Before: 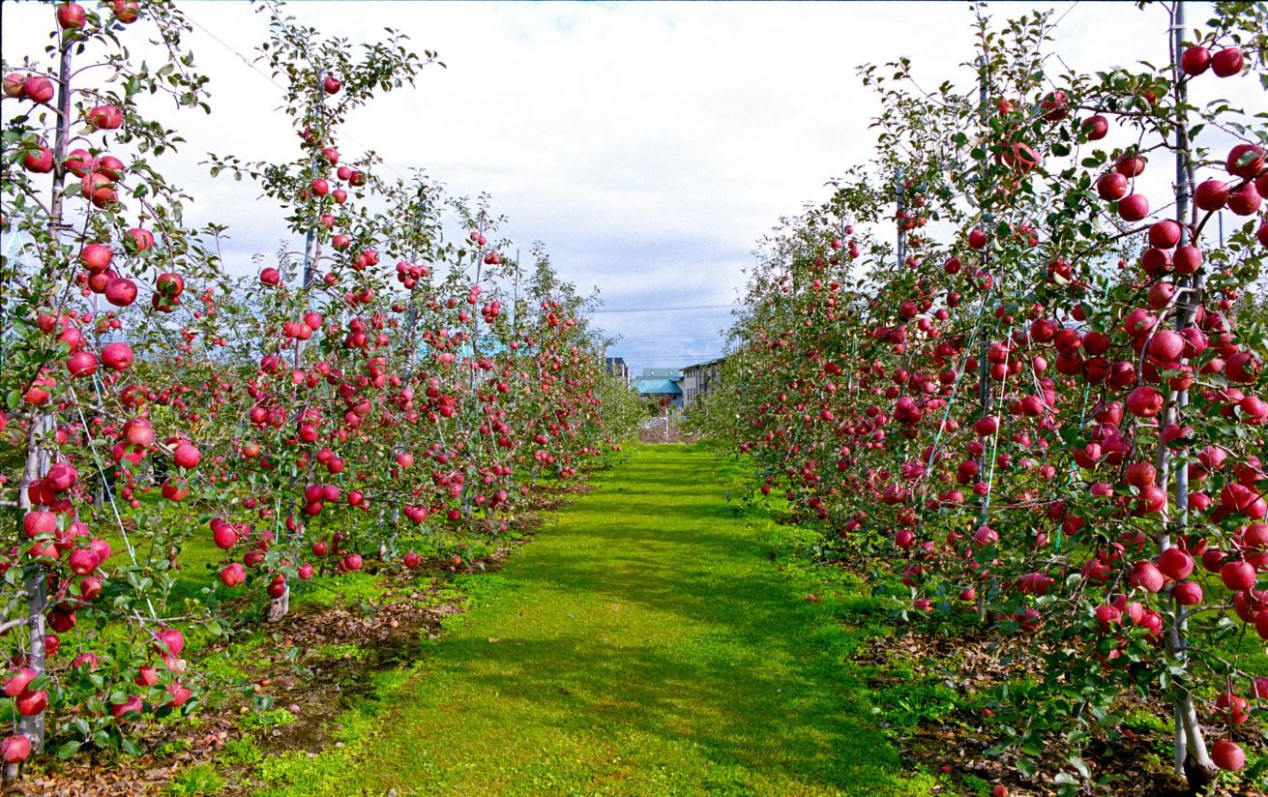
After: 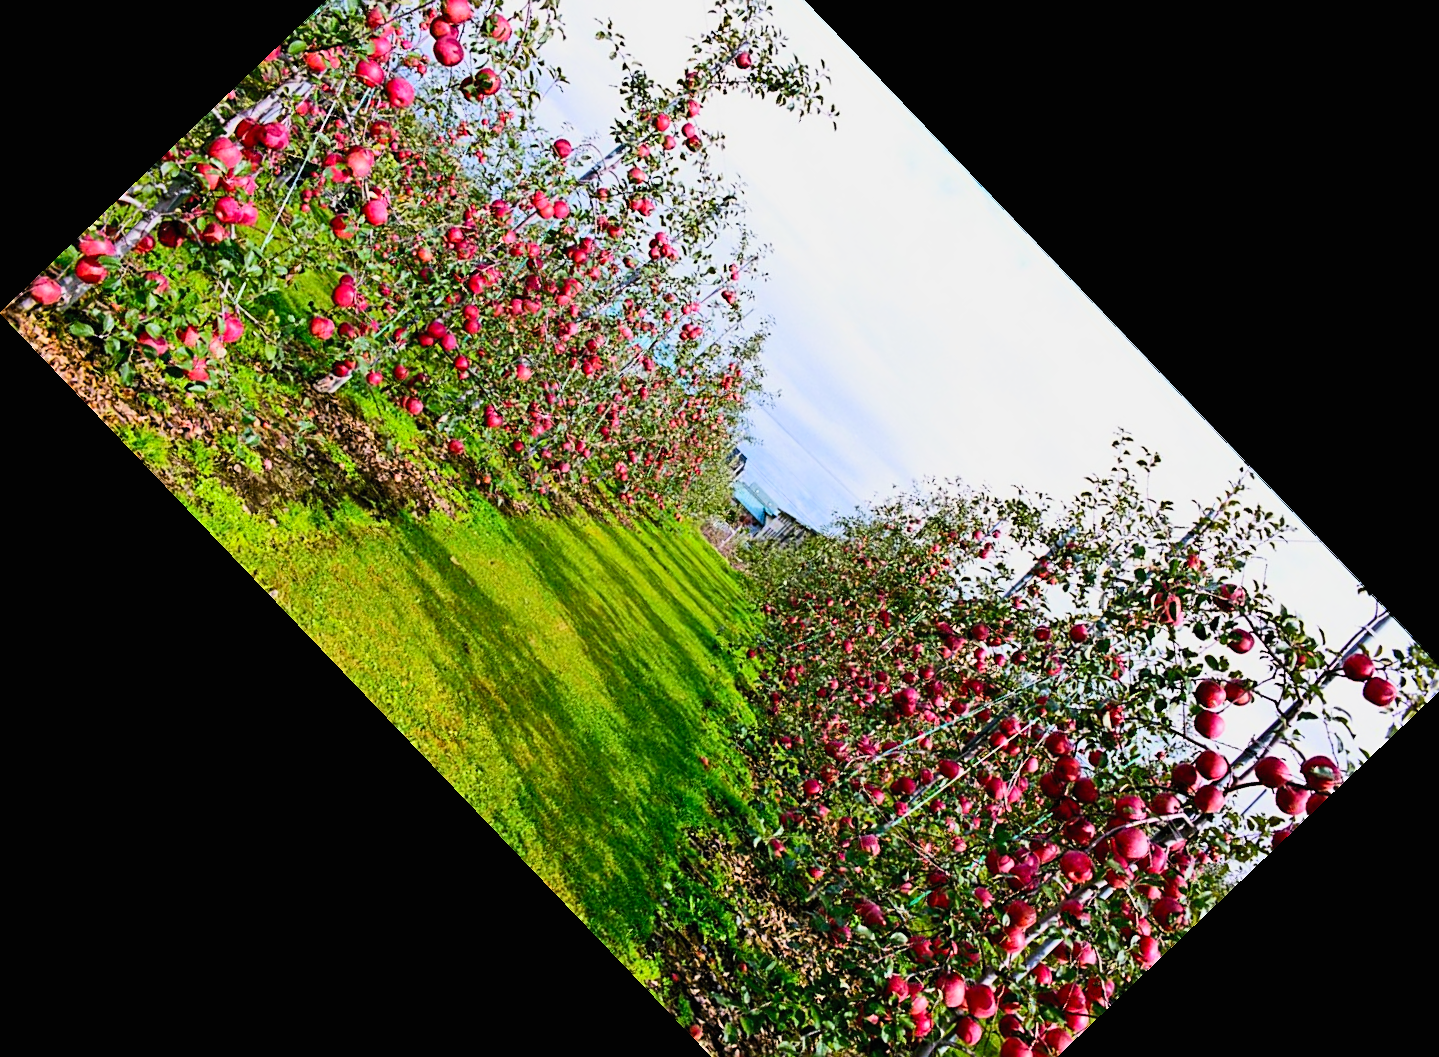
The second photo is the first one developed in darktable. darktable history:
filmic rgb: black relative exposure -7.5 EV, white relative exposure 5 EV, hardness 3.31, contrast 1.3, contrast in shadows safe
contrast brightness saturation: contrast 0.2, brightness 0.16, saturation 0.22
sharpen: on, module defaults
crop and rotate: angle -46.26°, top 16.234%, right 0.912%, bottom 11.704%
